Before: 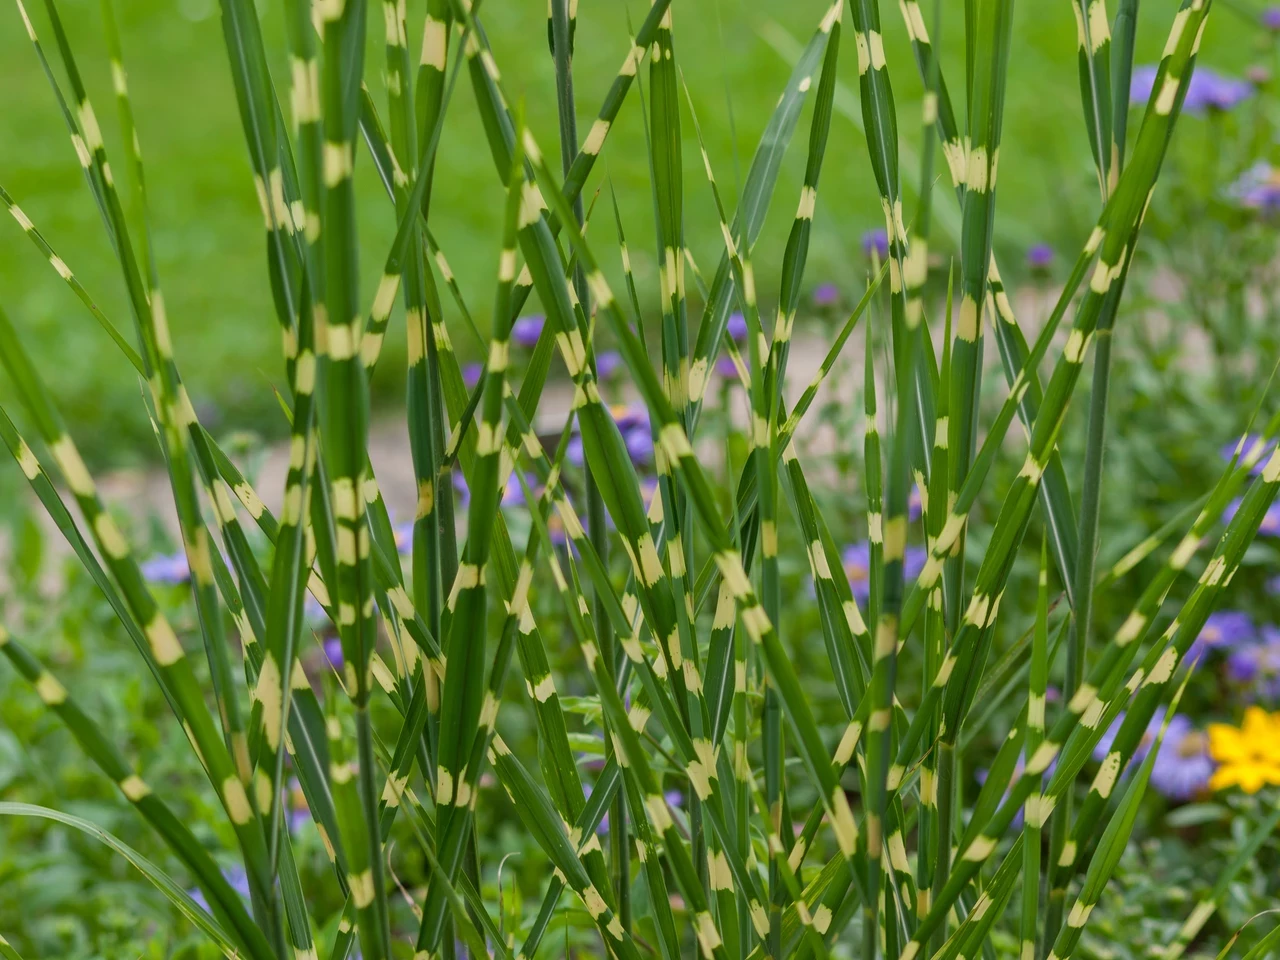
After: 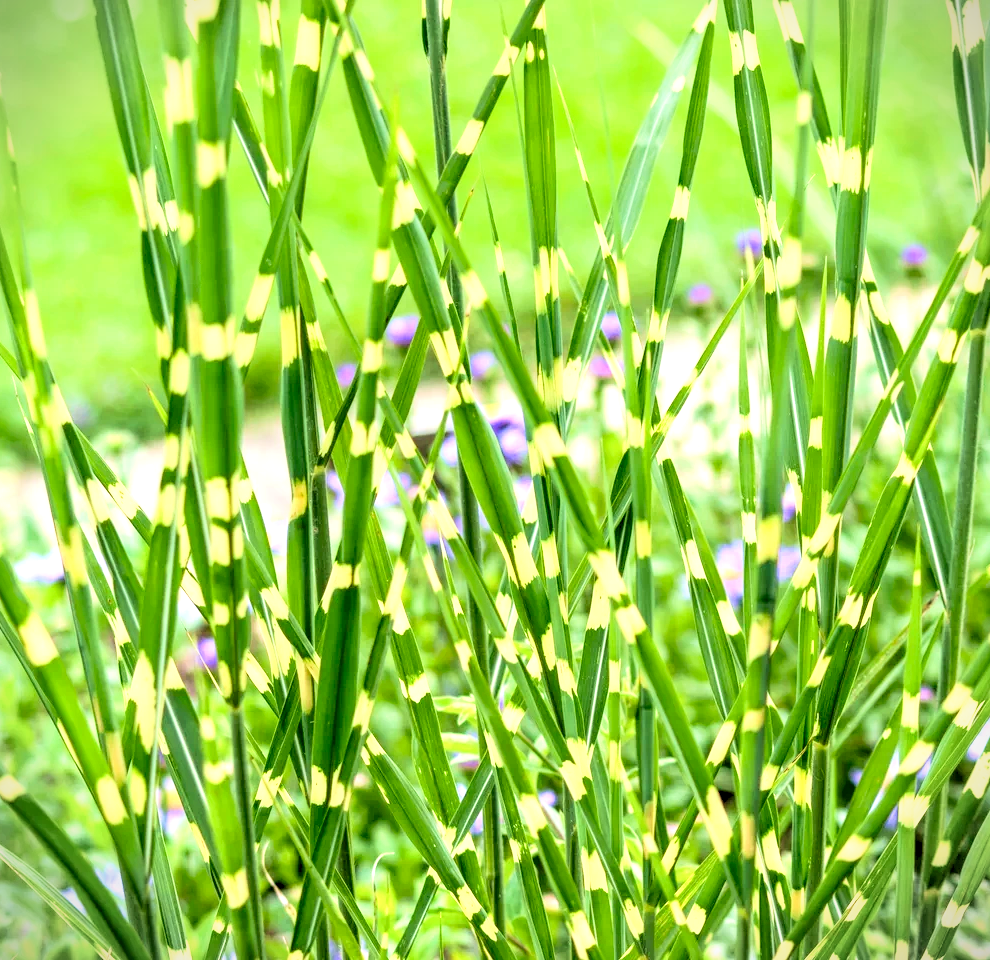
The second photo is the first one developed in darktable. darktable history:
local contrast: detail 160%
velvia: on, module defaults
levels: levels [0.072, 0.414, 0.976]
crop: left 9.851%, right 12.778%
vignetting: fall-off start 100.23%
base curve: curves: ch0 [(0, 0) (0.007, 0.004) (0.027, 0.03) (0.046, 0.07) (0.207, 0.54) (0.442, 0.872) (0.673, 0.972) (1, 1)]
